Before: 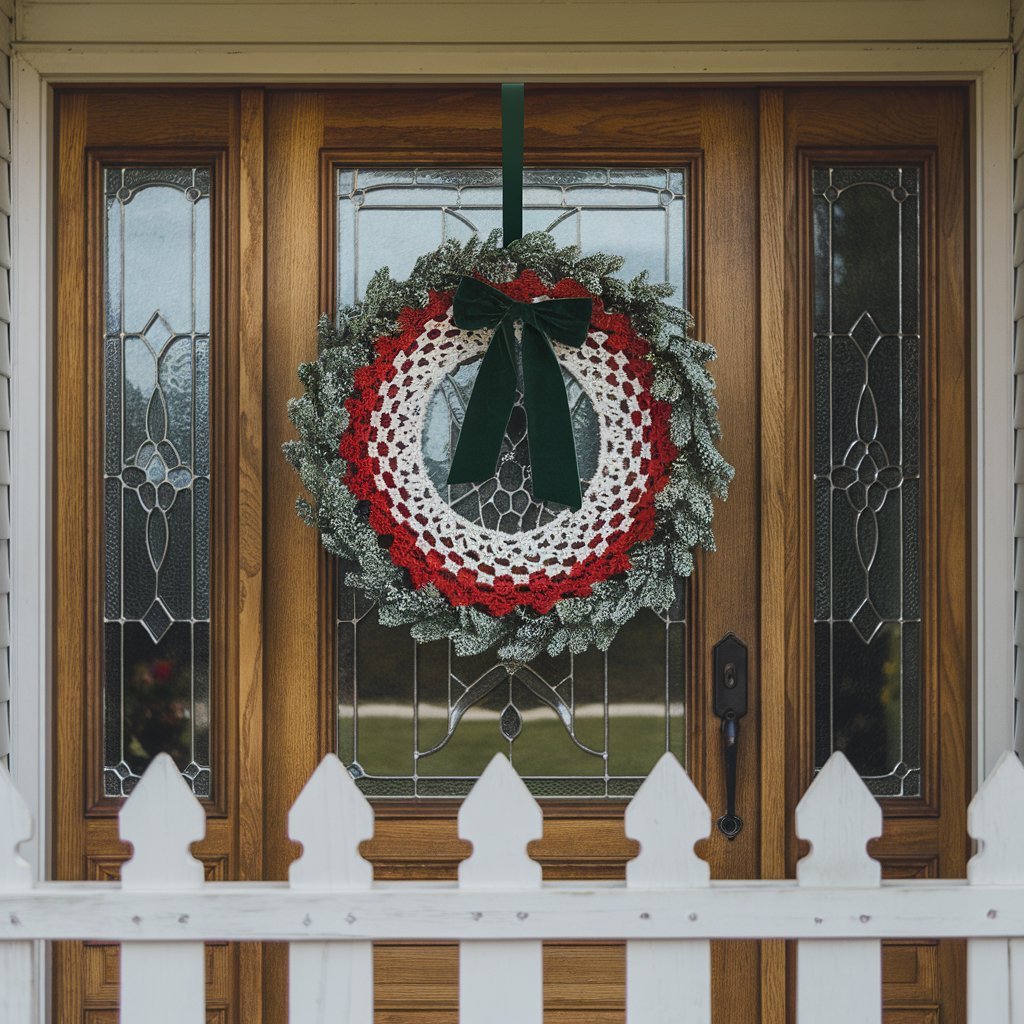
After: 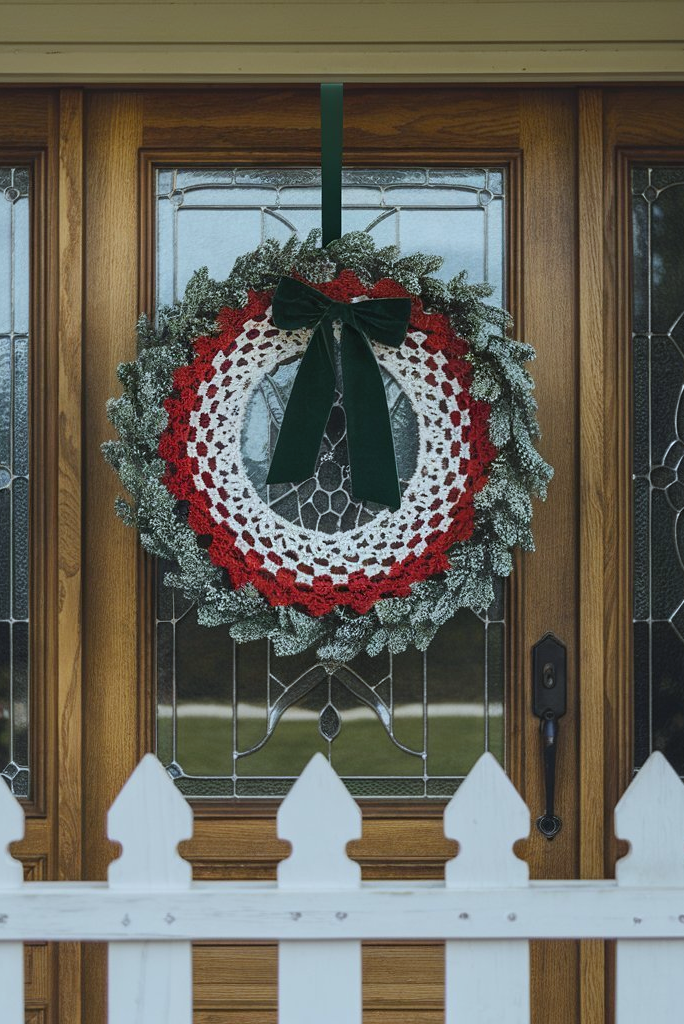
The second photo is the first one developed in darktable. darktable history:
crop and rotate: left 17.732%, right 15.423%
white balance: red 0.925, blue 1.046
